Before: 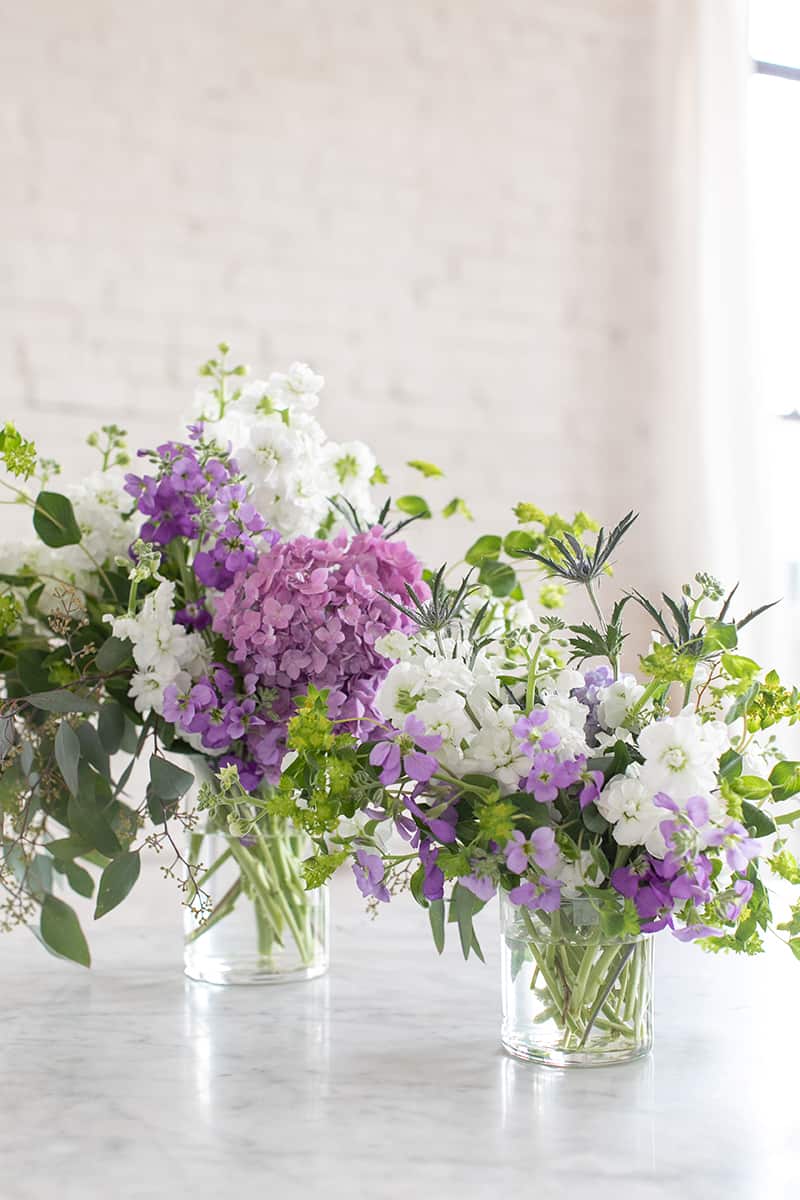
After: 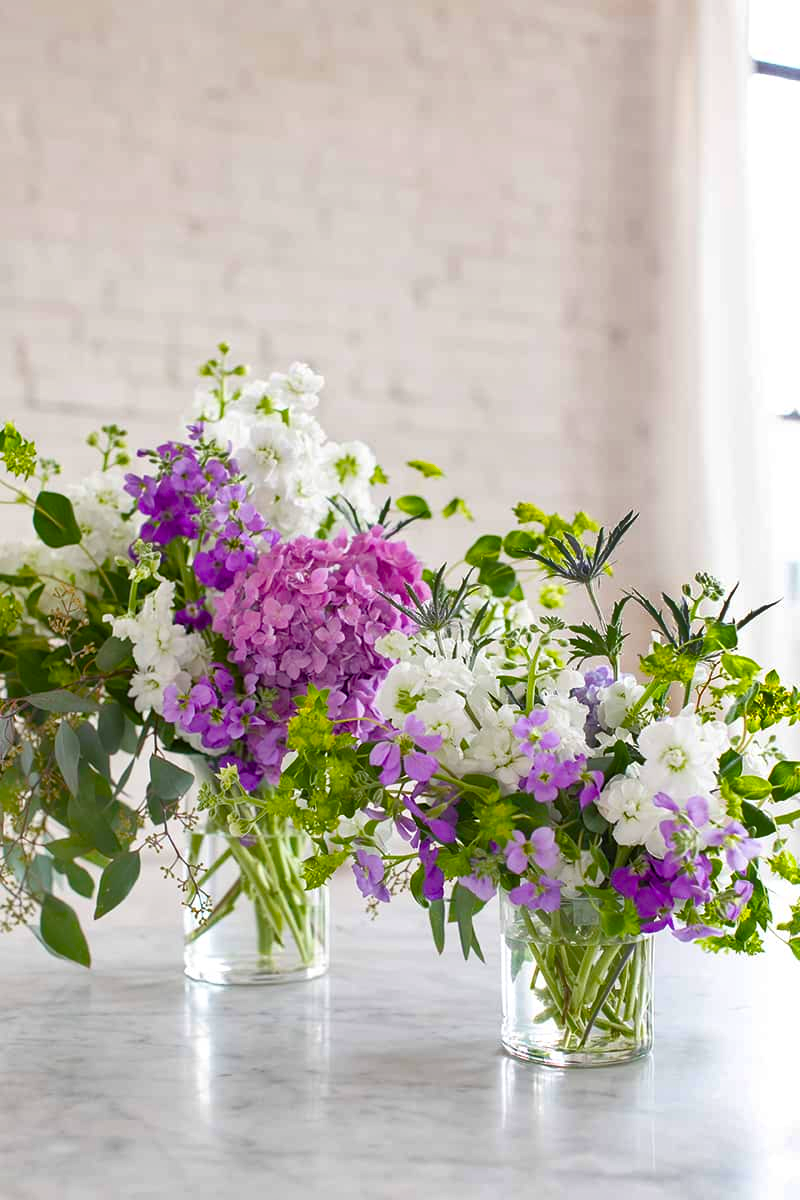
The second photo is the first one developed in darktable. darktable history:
shadows and highlights: soften with gaussian
color balance rgb: perceptual saturation grading › global saturation 20%, perceptual saturation grading › highlights -25%, perceptual saturation grading › shadows 25%, global vibrance 50%
